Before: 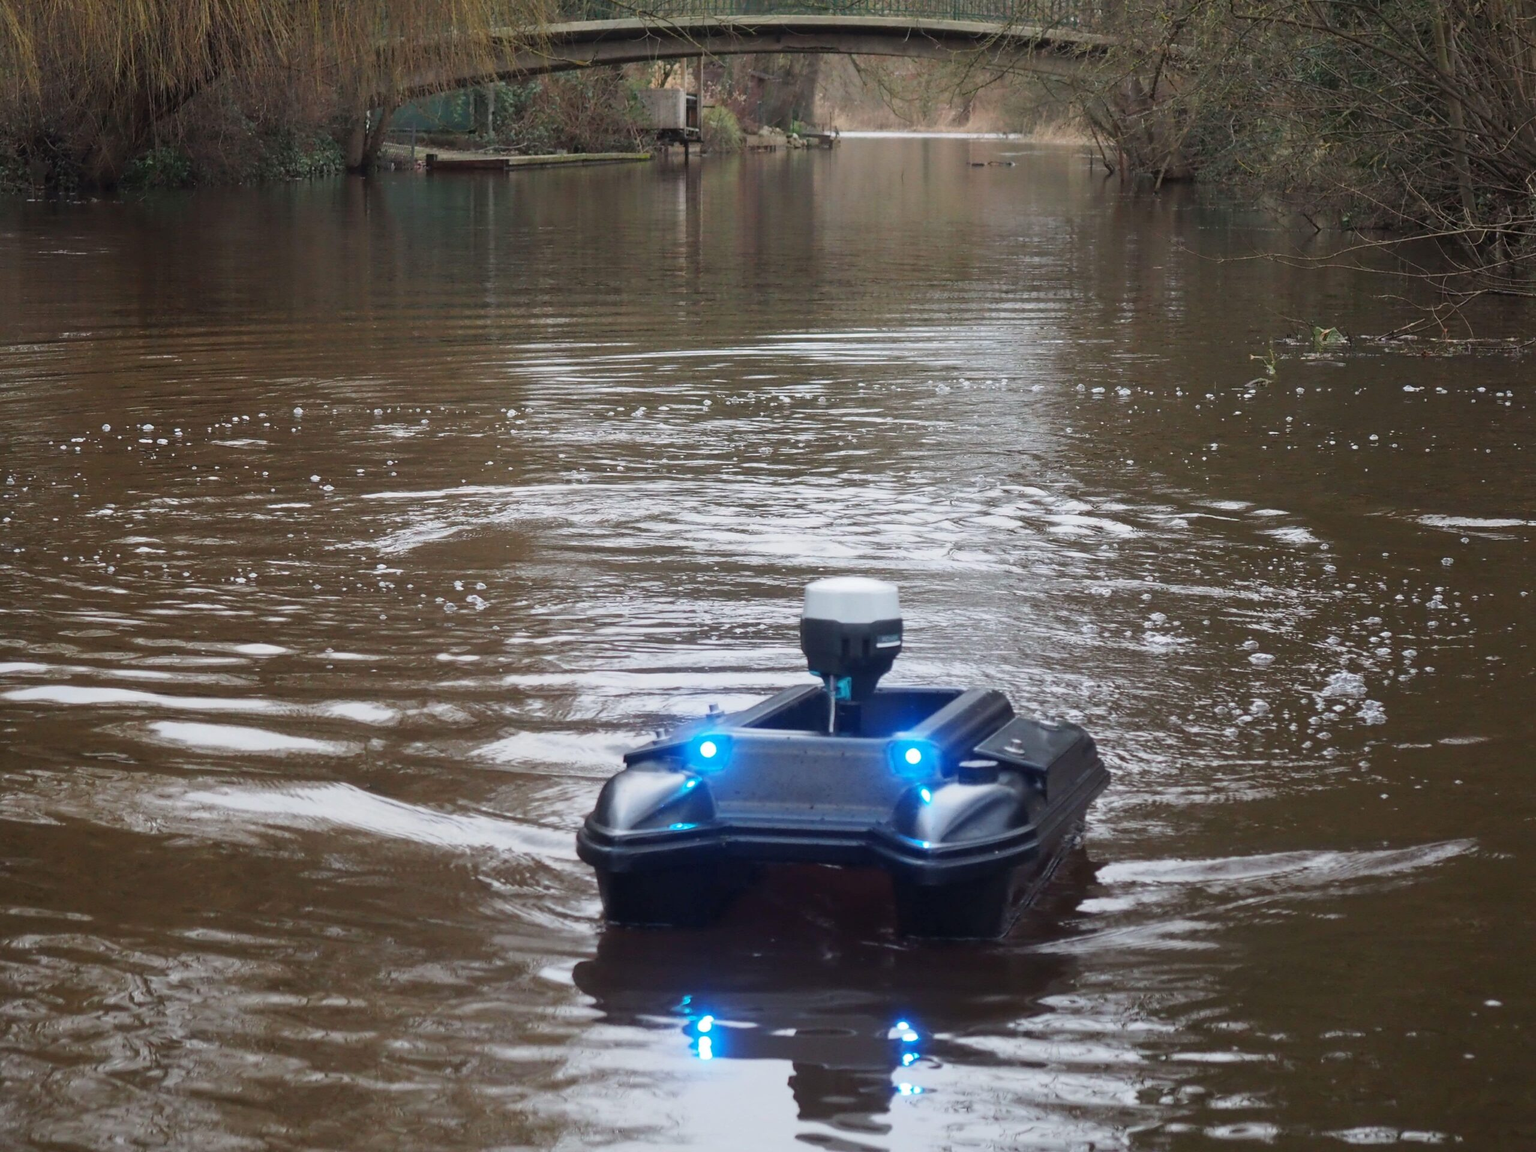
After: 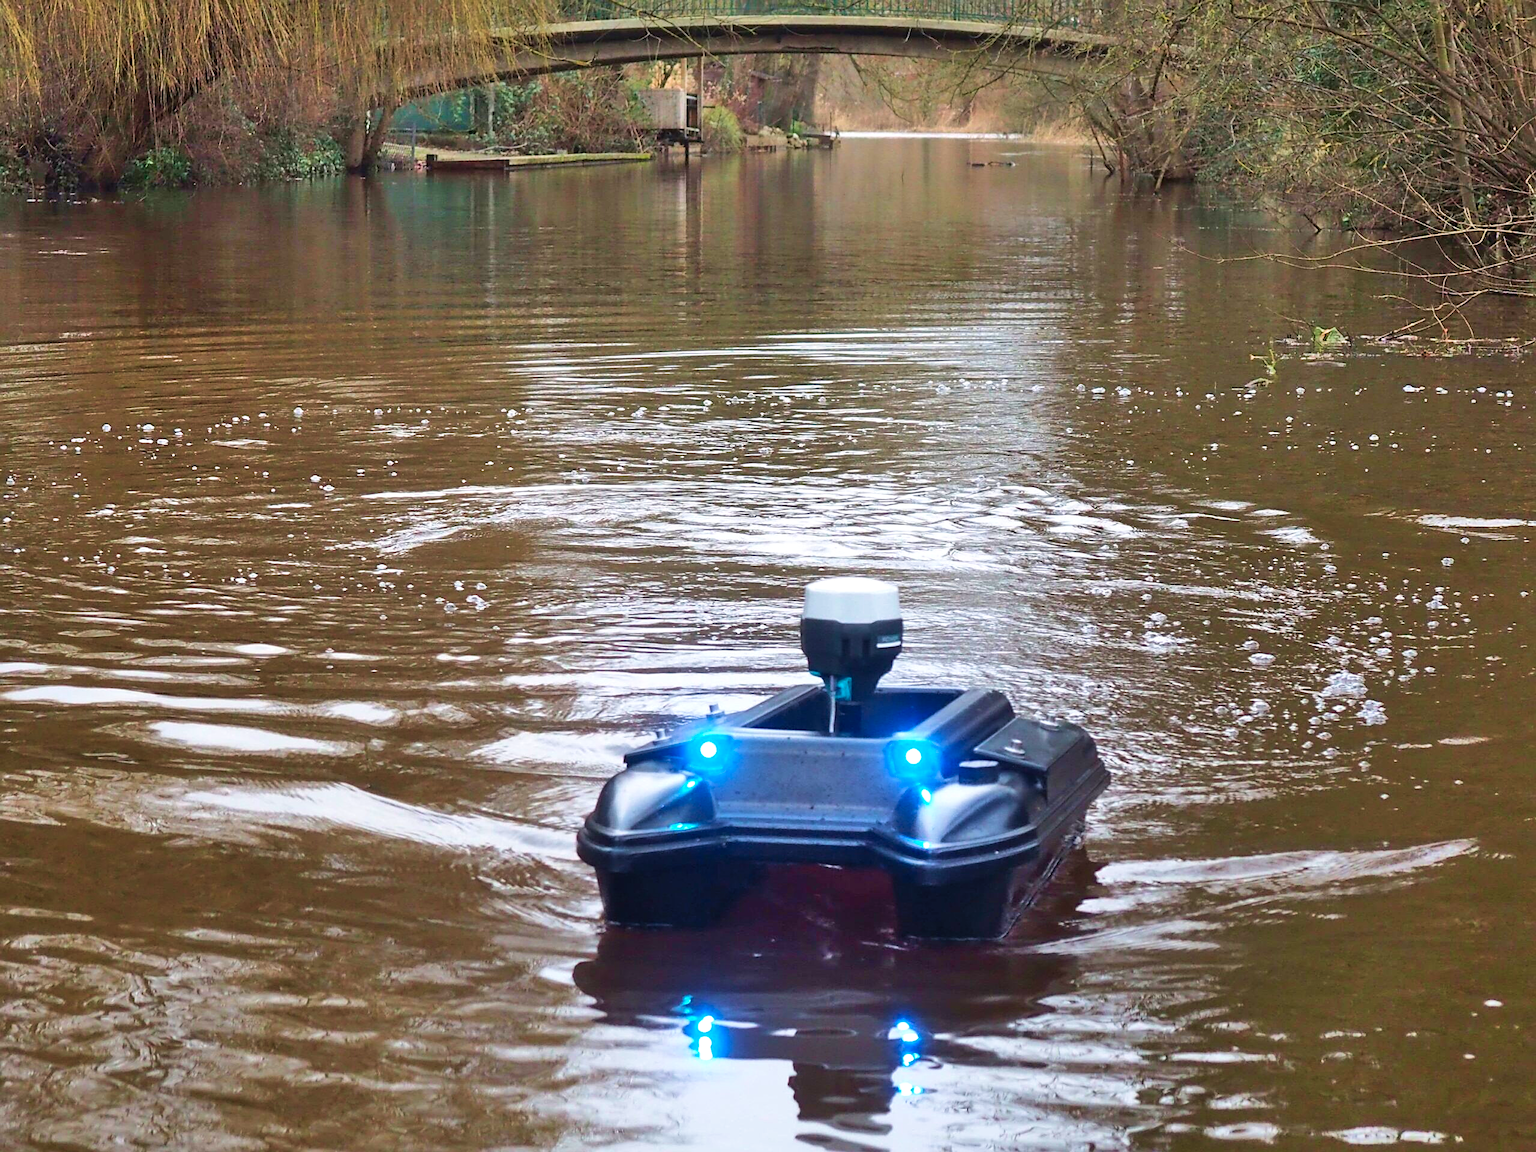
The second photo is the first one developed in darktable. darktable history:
sharpen: on, module defaults
shadows and highlights: radius 111.32, shadows 51.62, white point adjustment 8.98, highlights -5.12, soften with gaussian
contrast brightness saturation: contrast 0.095, saturation 0.272
velvia: strength 44.98%
